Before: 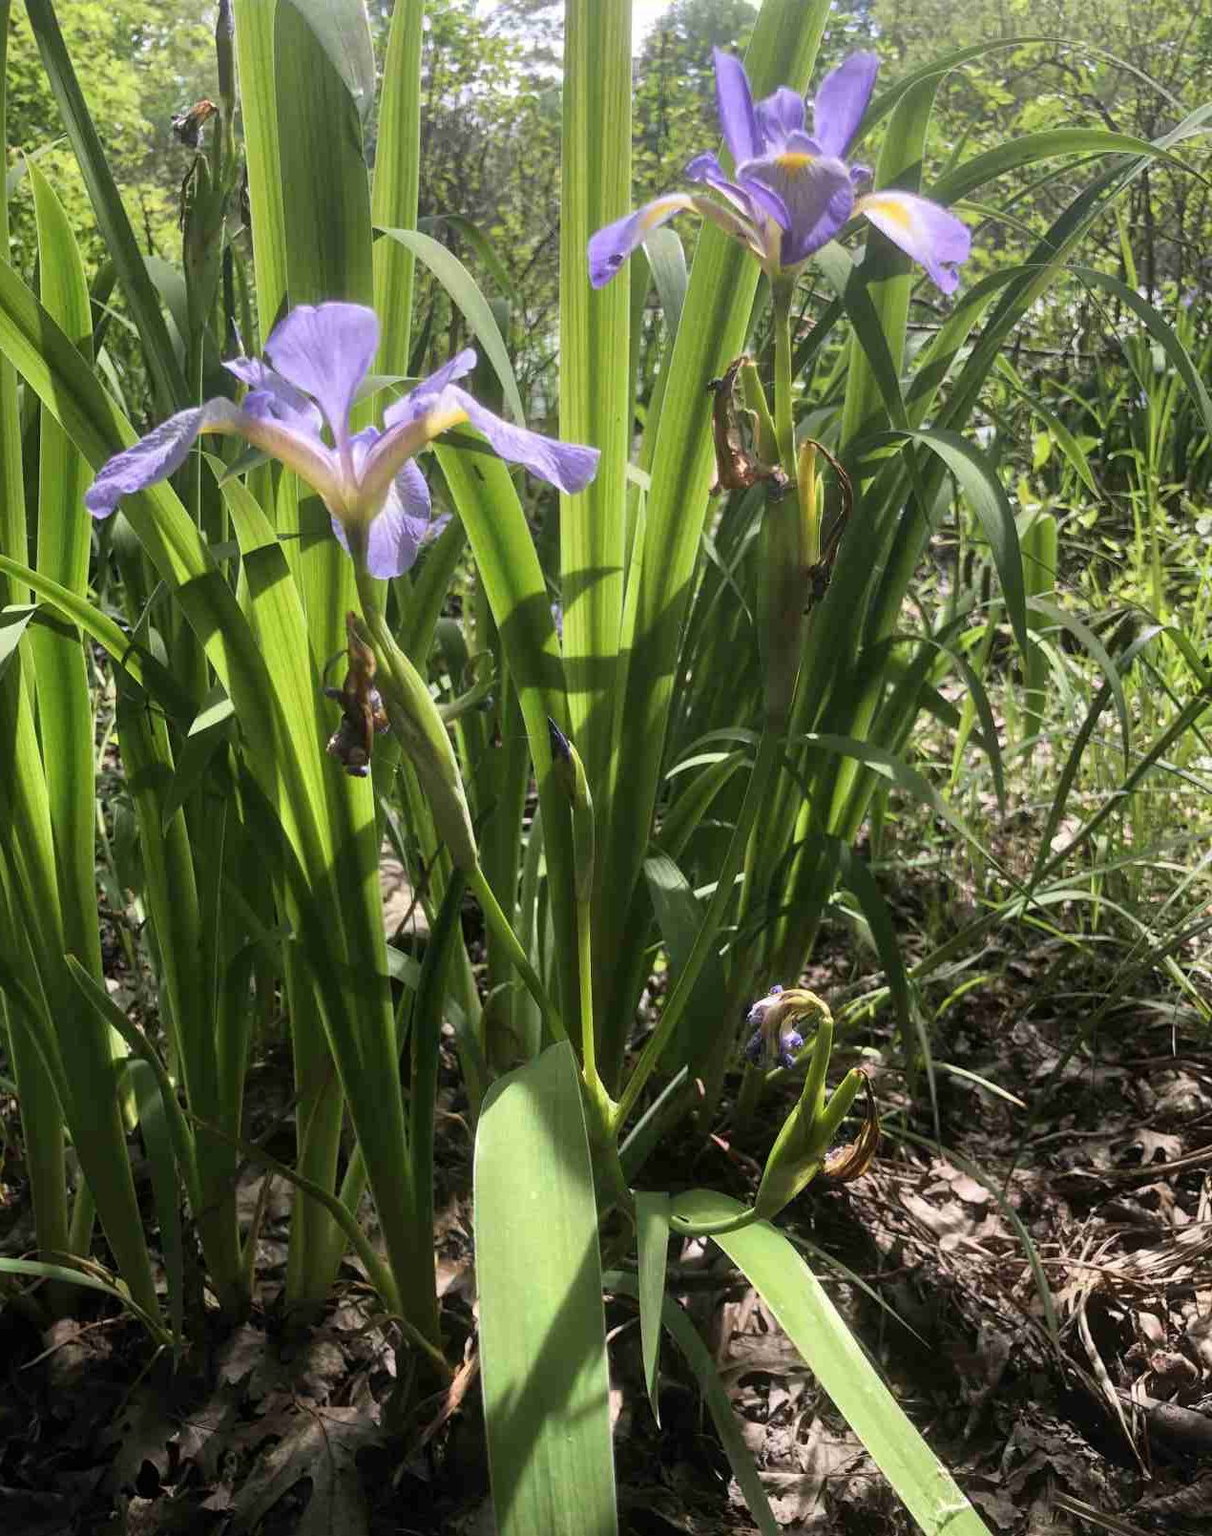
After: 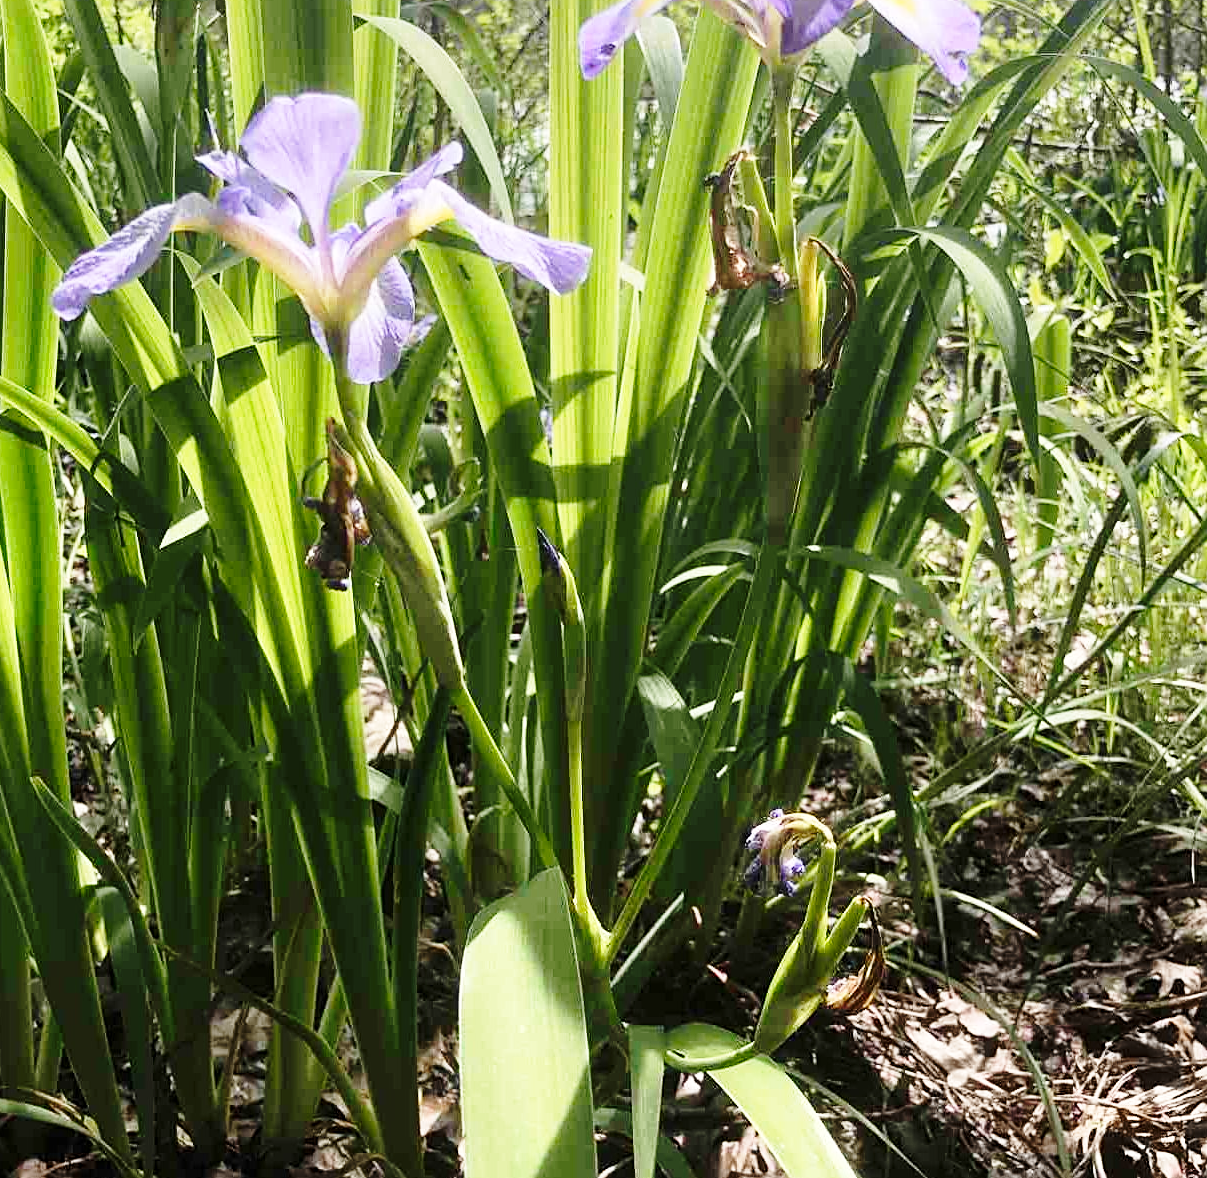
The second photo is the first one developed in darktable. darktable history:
crop and rotate: left 2.985%, top 13.874%, right 1.908%, bottom 12.892%
base curve: curves: ch0 [(0, 0) (0.028, 0.03) (0.121, 0.232) (0.46, 0.748) (0.859, 0.968) (1, 1)], preserve colors none
sharpen: on, module defaults
shadows and highlights: radius 331.86, shadows 53.94, highlights -99.21, compress 94.43%, shadows color adjustment 97.68%, soften with gaussian
